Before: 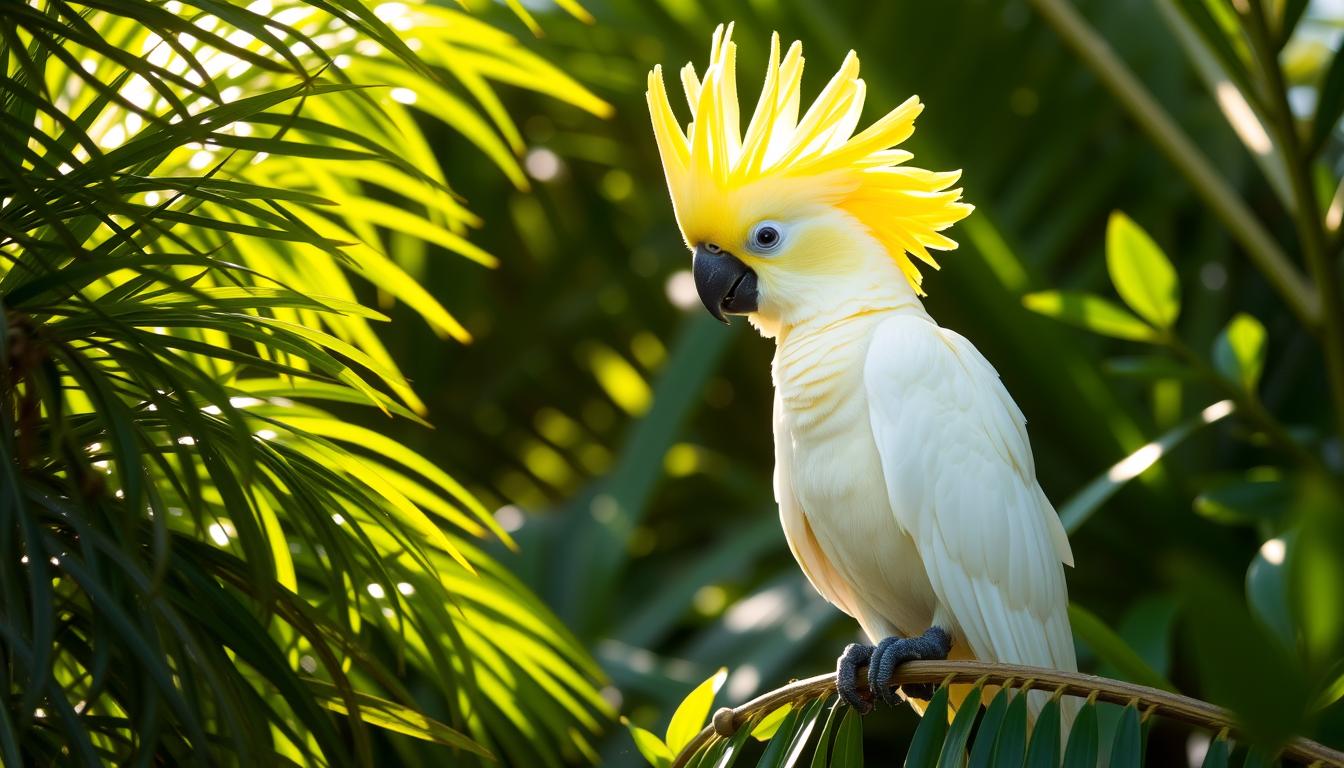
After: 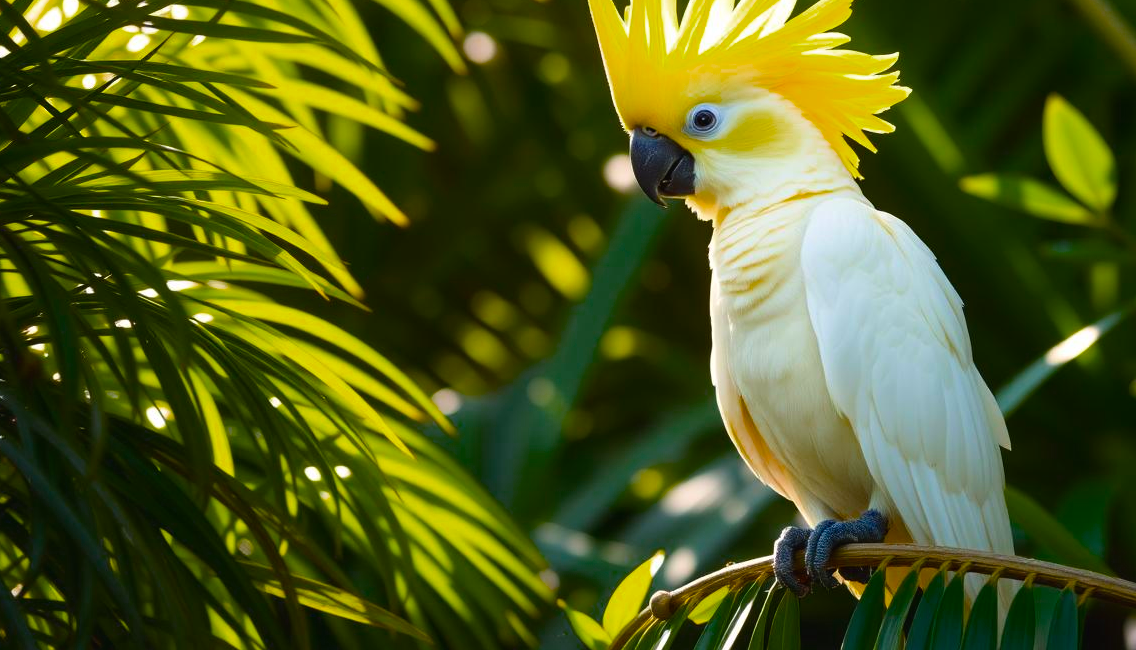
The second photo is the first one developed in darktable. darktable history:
crop and rotate: left 4.76%, top 15.325%, right 10.642%
color balance rgb: global offset › luminance 0.244%, perceptual saturation grading › global saturation 25.127%, global vibrance 16.457%, saturation formula JzAzBz (2021)
